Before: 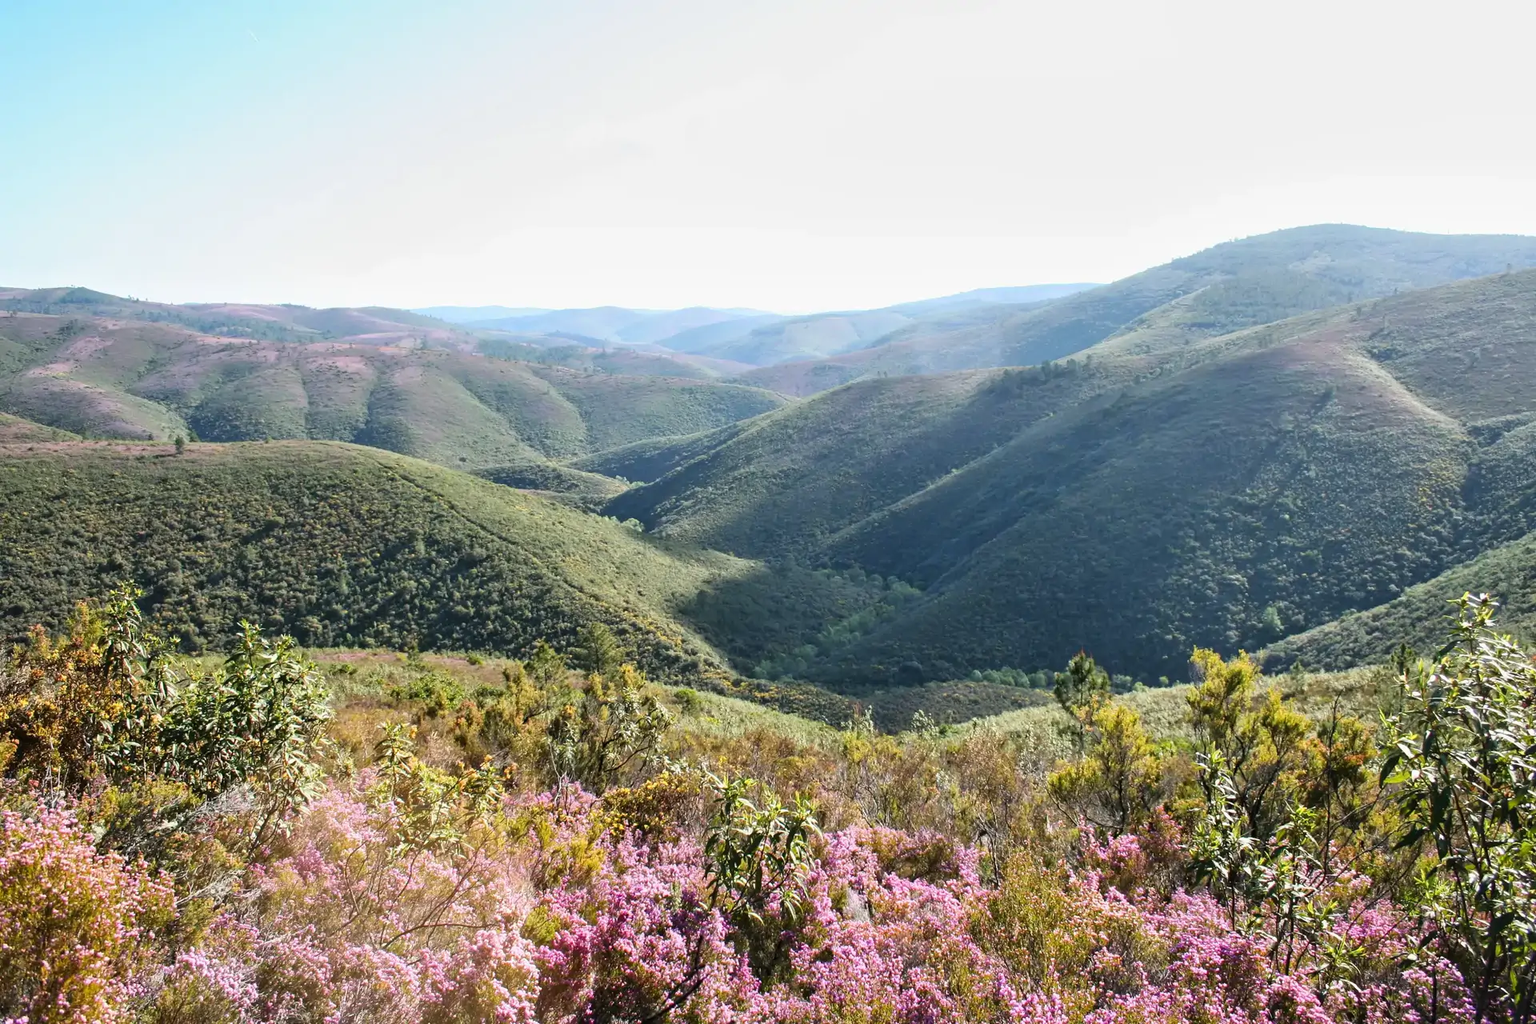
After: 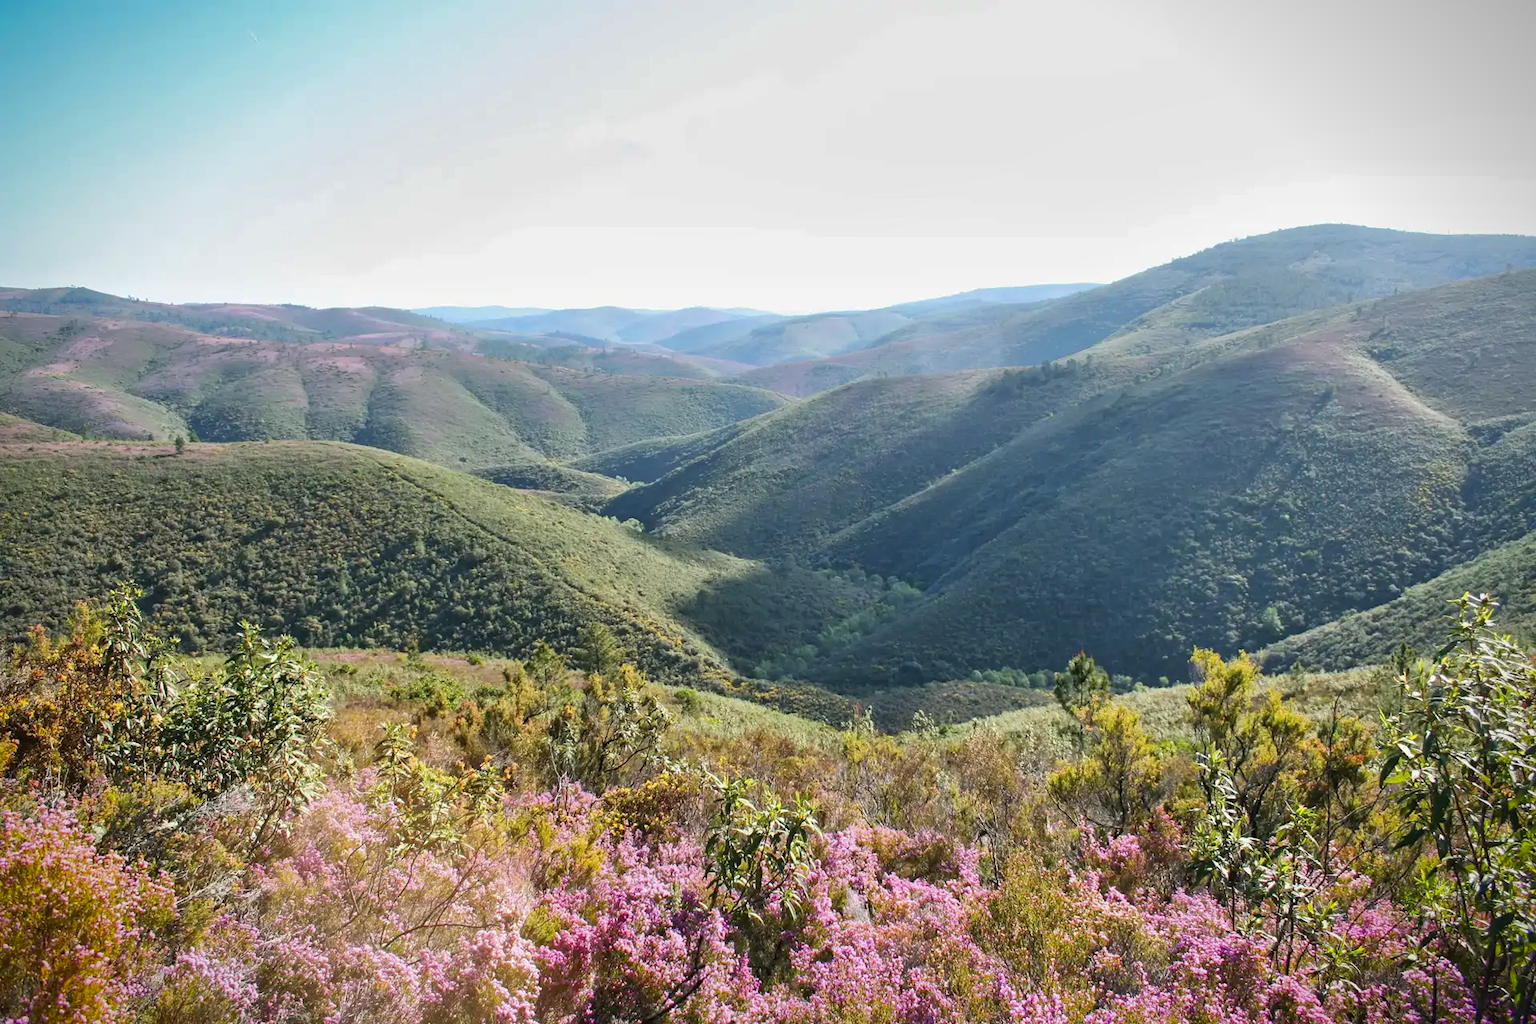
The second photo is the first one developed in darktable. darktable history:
shadows and highlights: on, module defaults
vignetting: fall-off start 88.53%, fall-off radius 44.2%, saturation 0.376, width/height ratio 1.161
